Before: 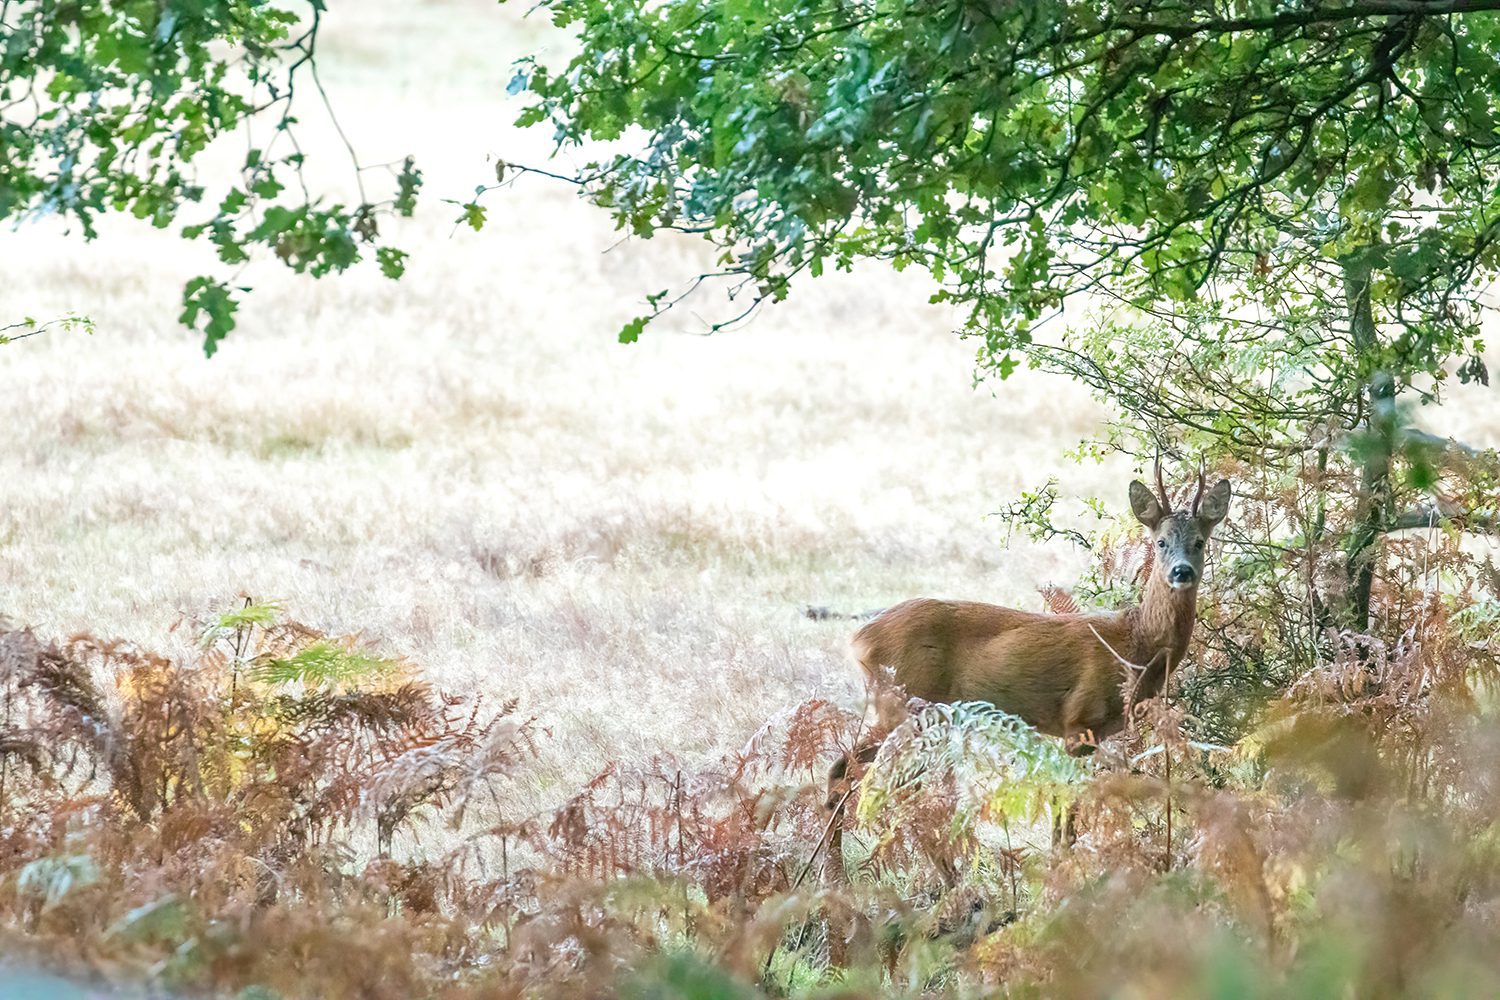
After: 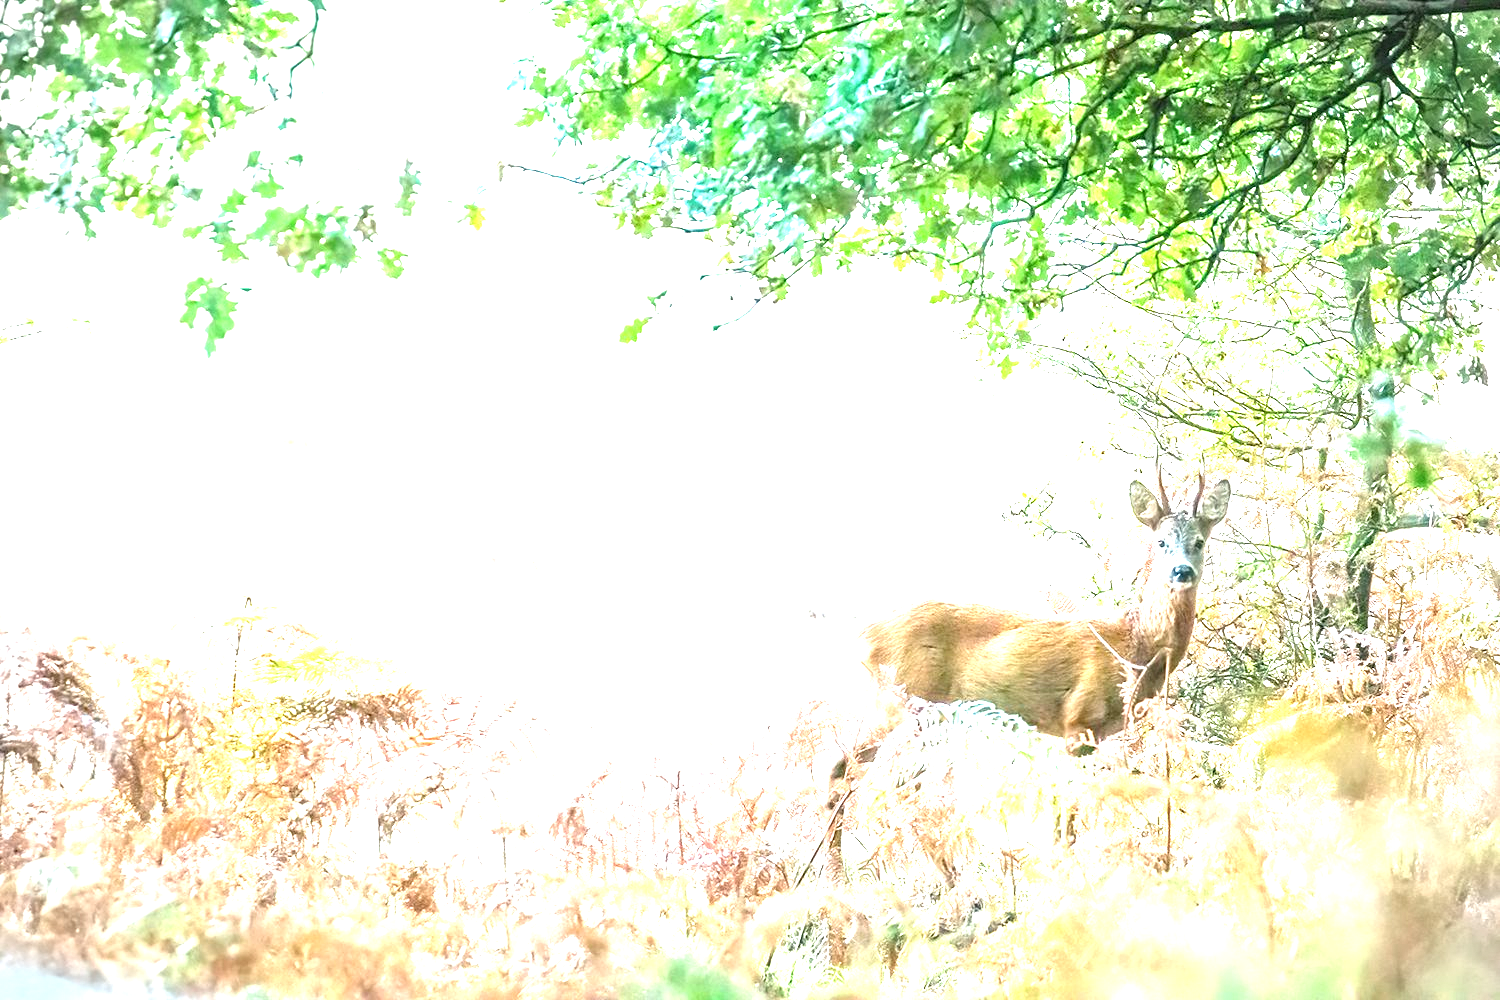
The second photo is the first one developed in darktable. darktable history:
vignetting: fall-off radius 60.89%, brightness -0.575, dithering 8-bit output
color balance rgb: perceptual saturation grading › global saturation -0.079%
exposure: exposure 2.185 EV, compensate exposure bias true, compensate highlight preservation false
